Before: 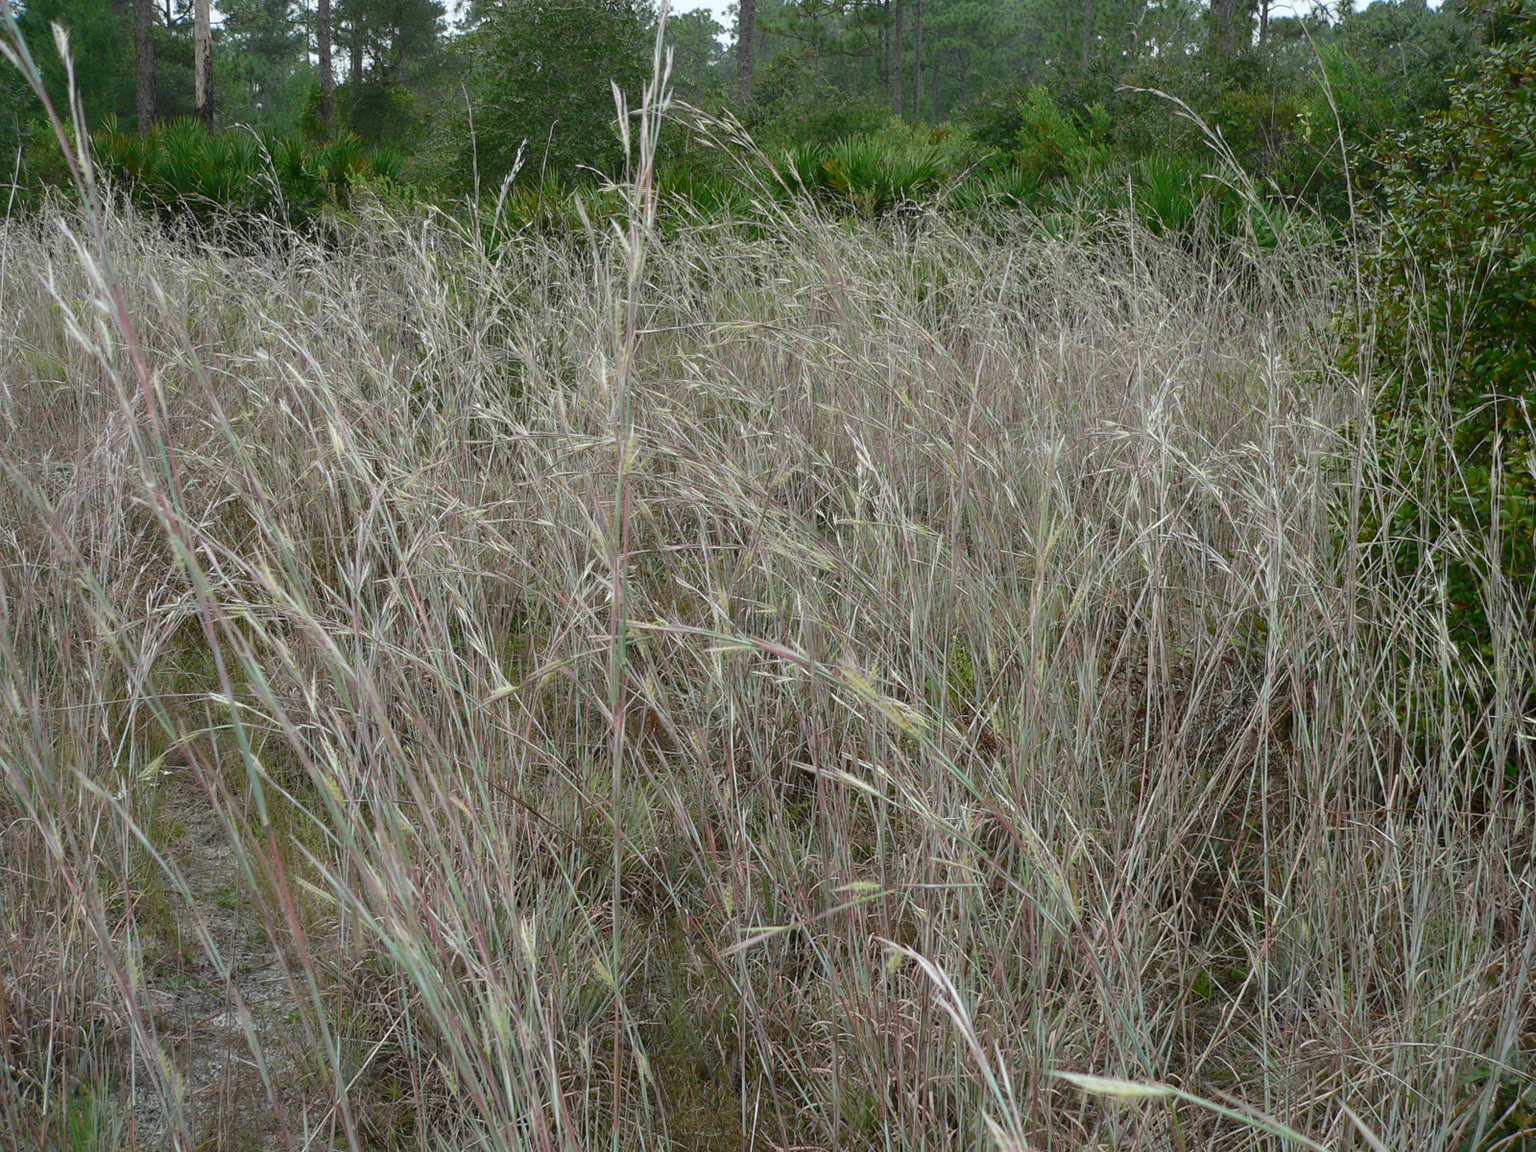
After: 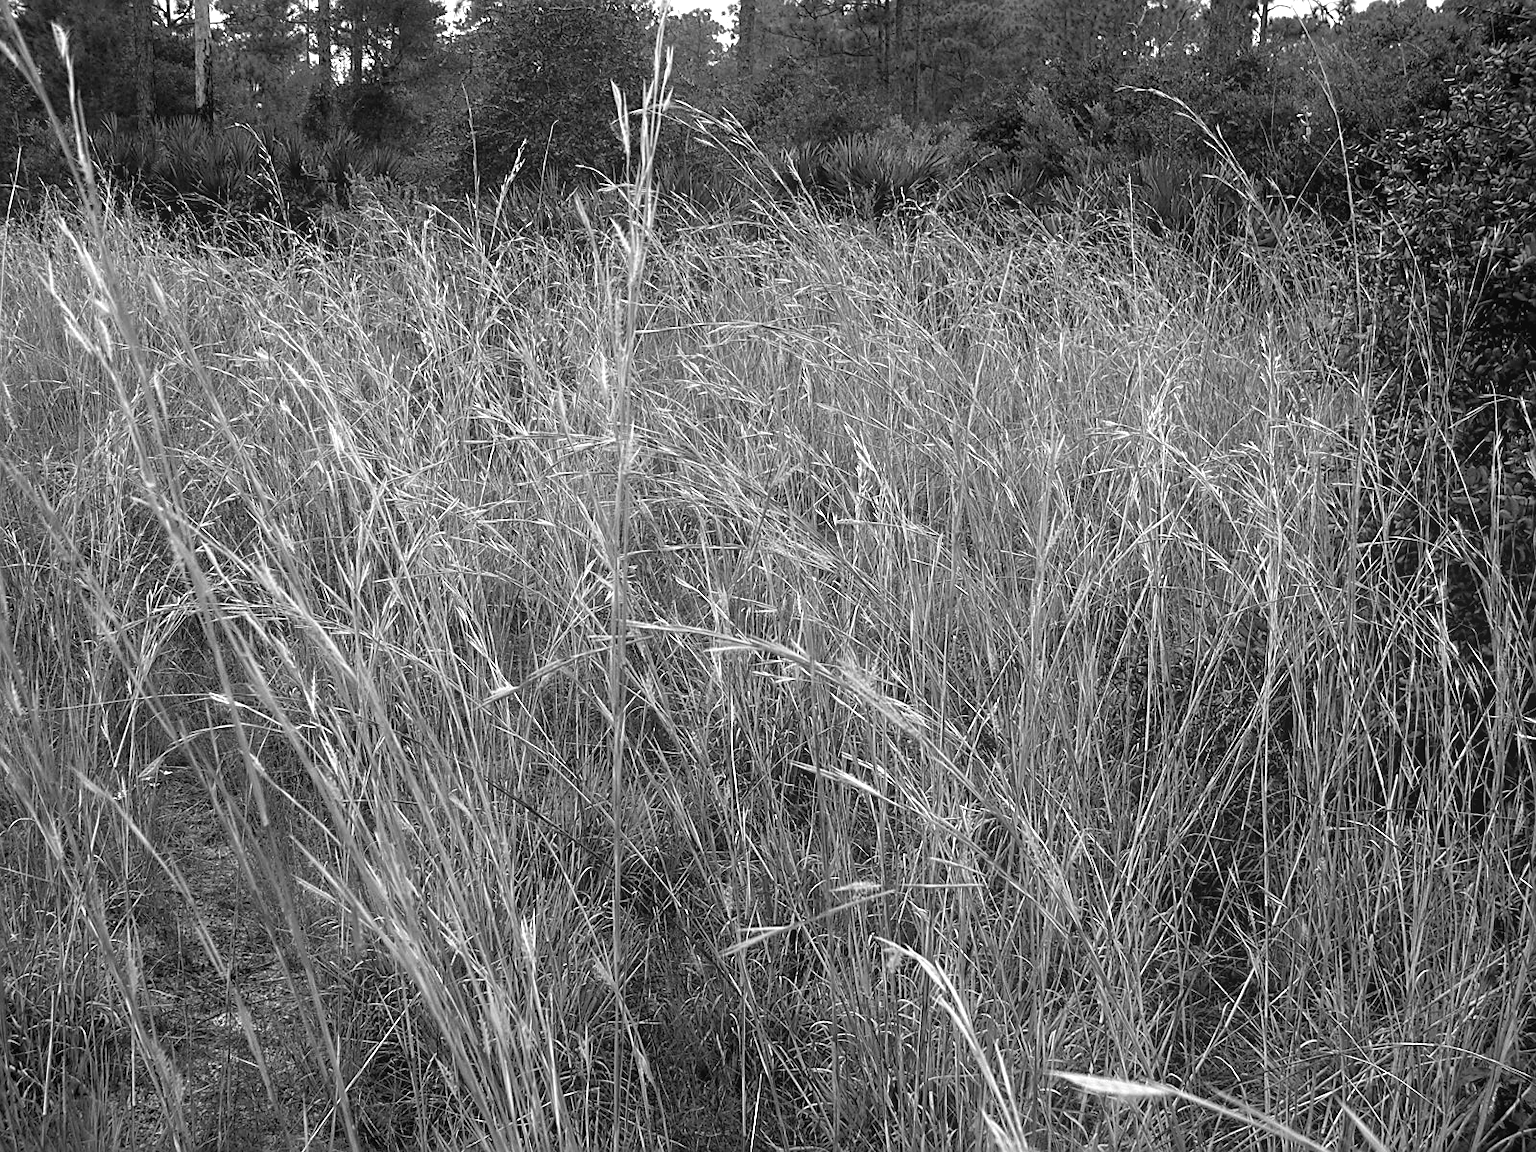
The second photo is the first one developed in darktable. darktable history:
bloom: threshold 82.5%, strength 16.25%
monochrome: on, module defaults
sharpen: on, module defaults
levels: levels [0.129, 0.519, 0.867]
shadows and highlights: shadows 43.06, highlights 6.94
